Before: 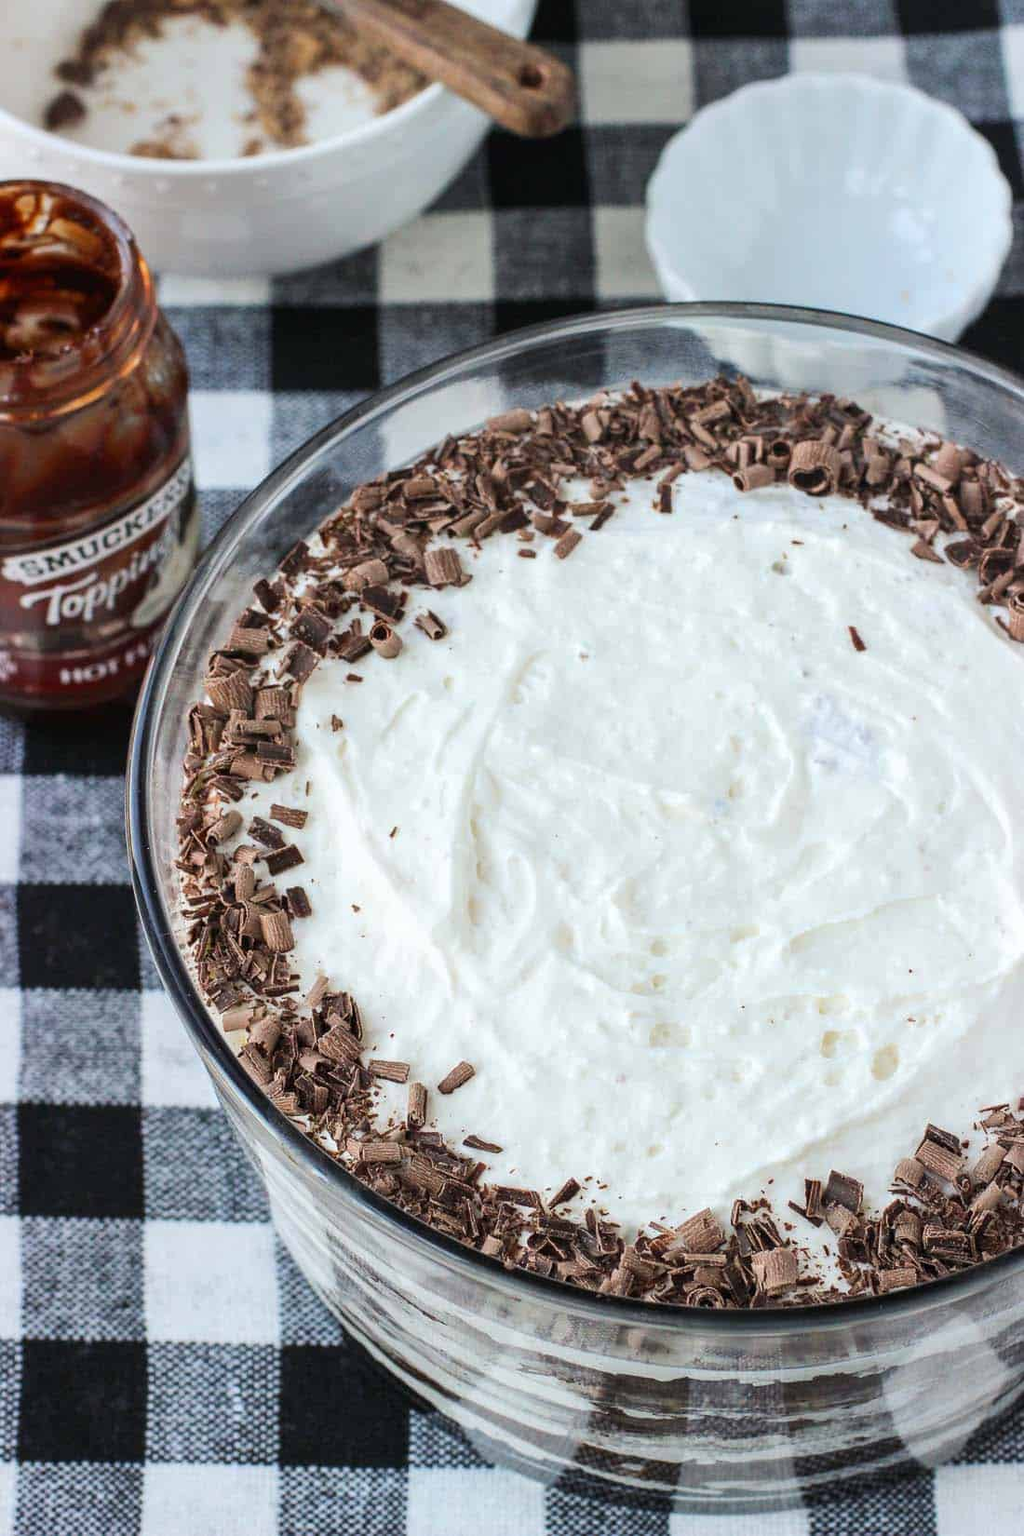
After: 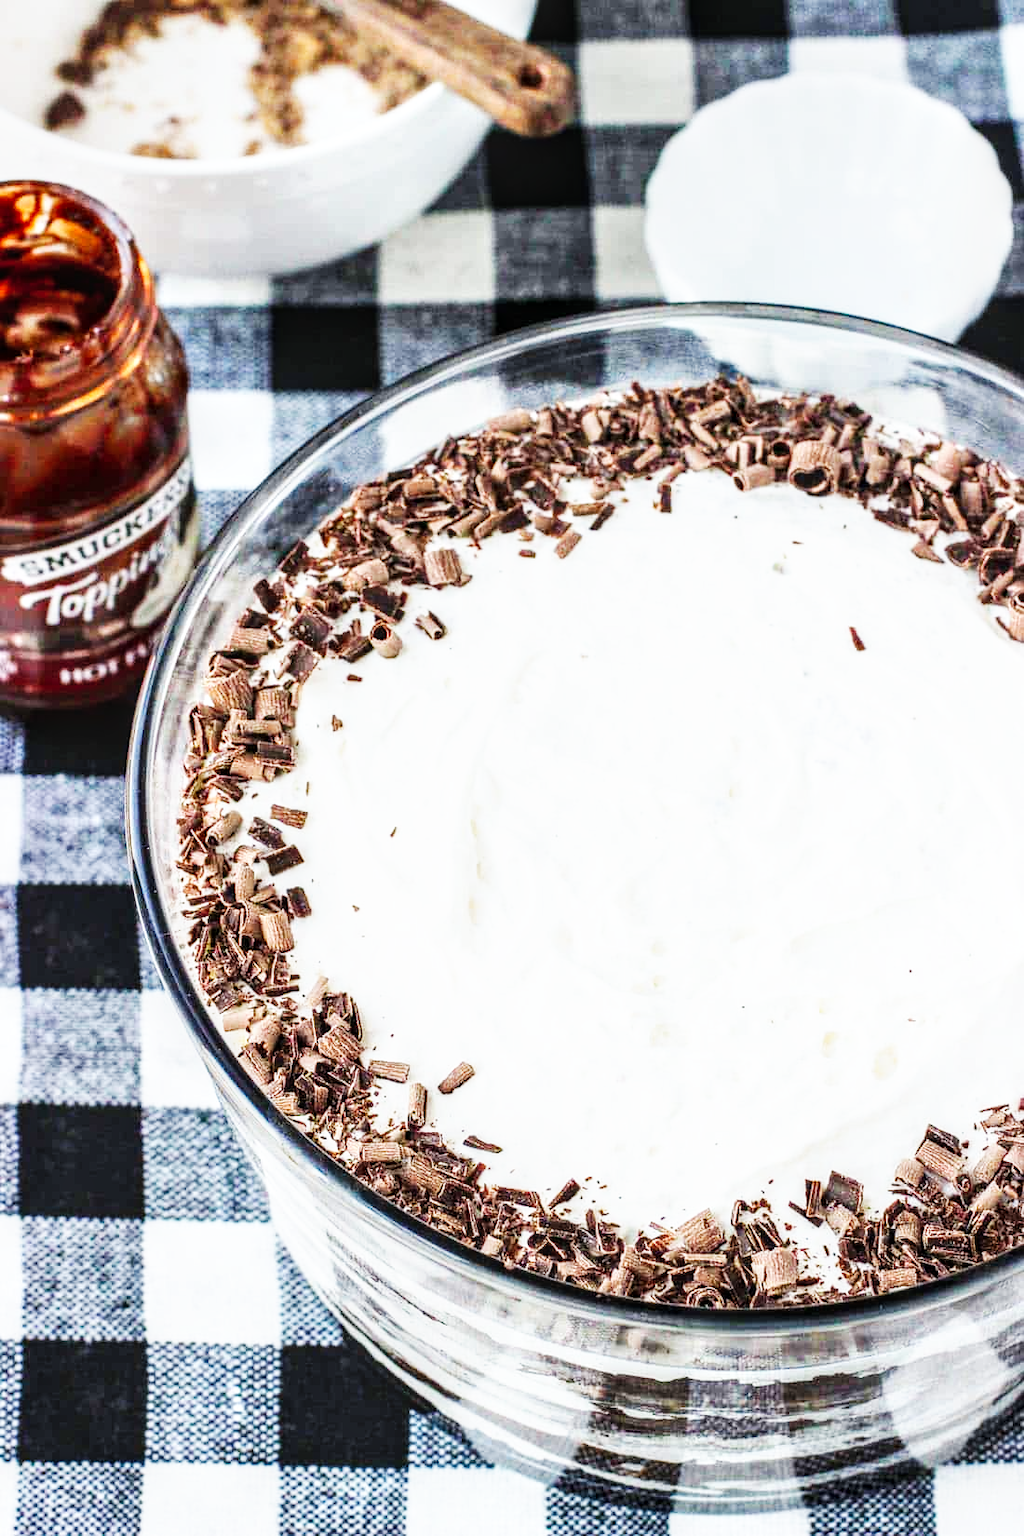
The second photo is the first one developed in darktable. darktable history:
base curve: curves: ch0 [(0, 0) (0.007, 0.004) (0.027, 0.03) (0.046, 0.07) (0.207, 0.54) (0.442, 0.872) (0.673, 0.972) (1, 1)], preserve colors none
local contrast: detail 130%
